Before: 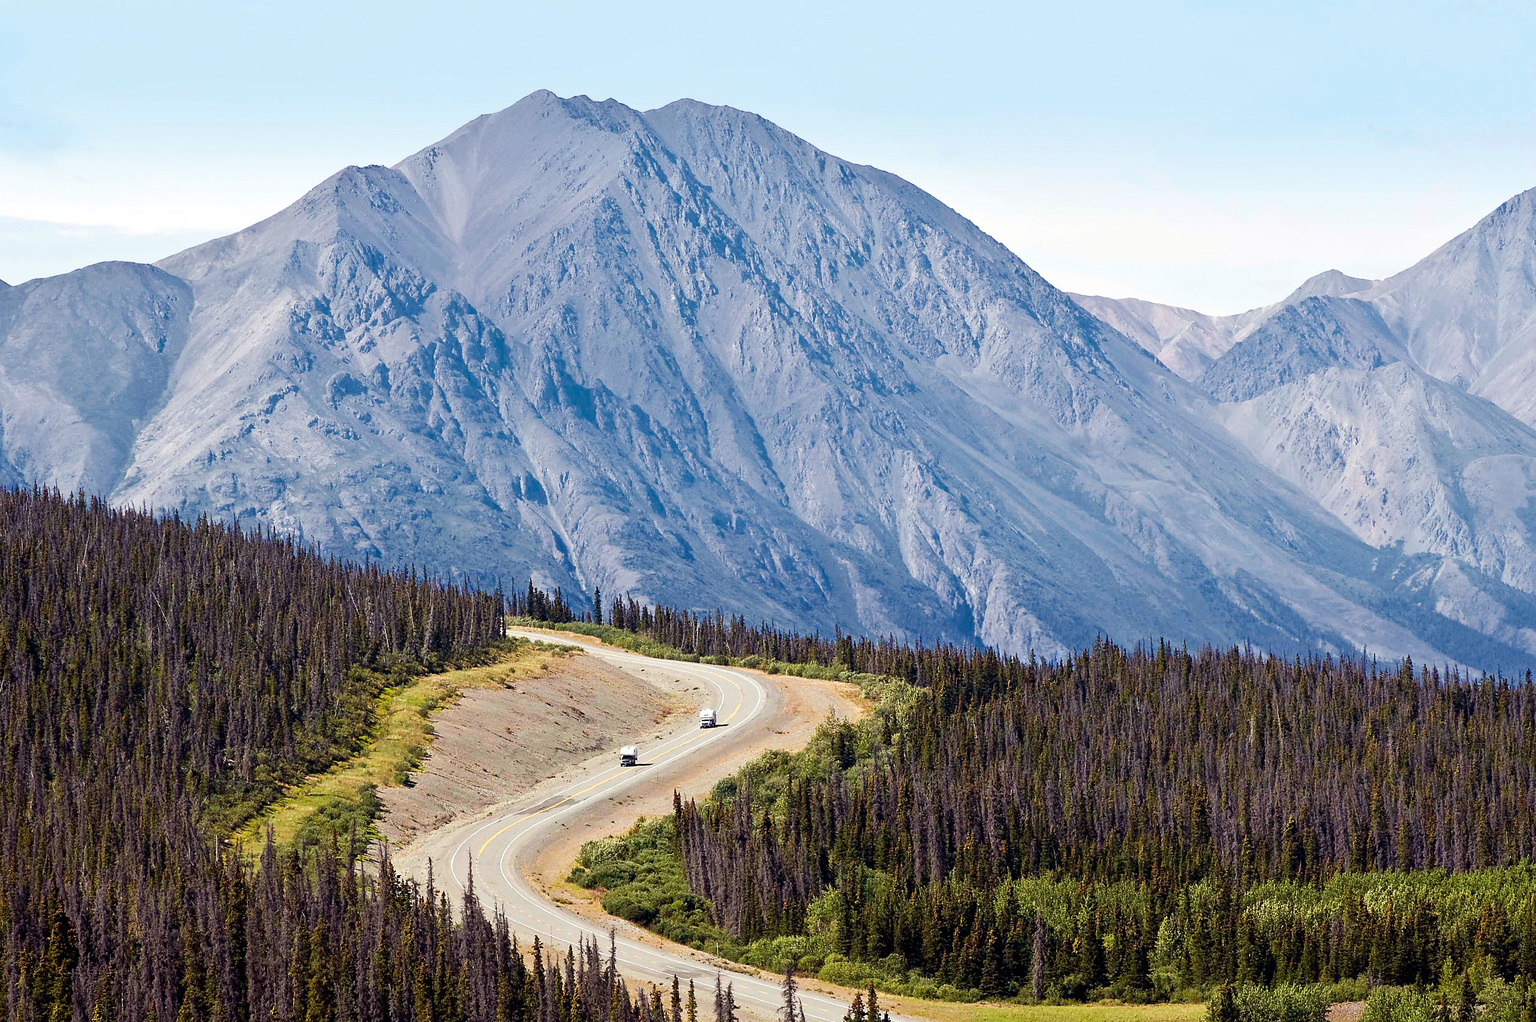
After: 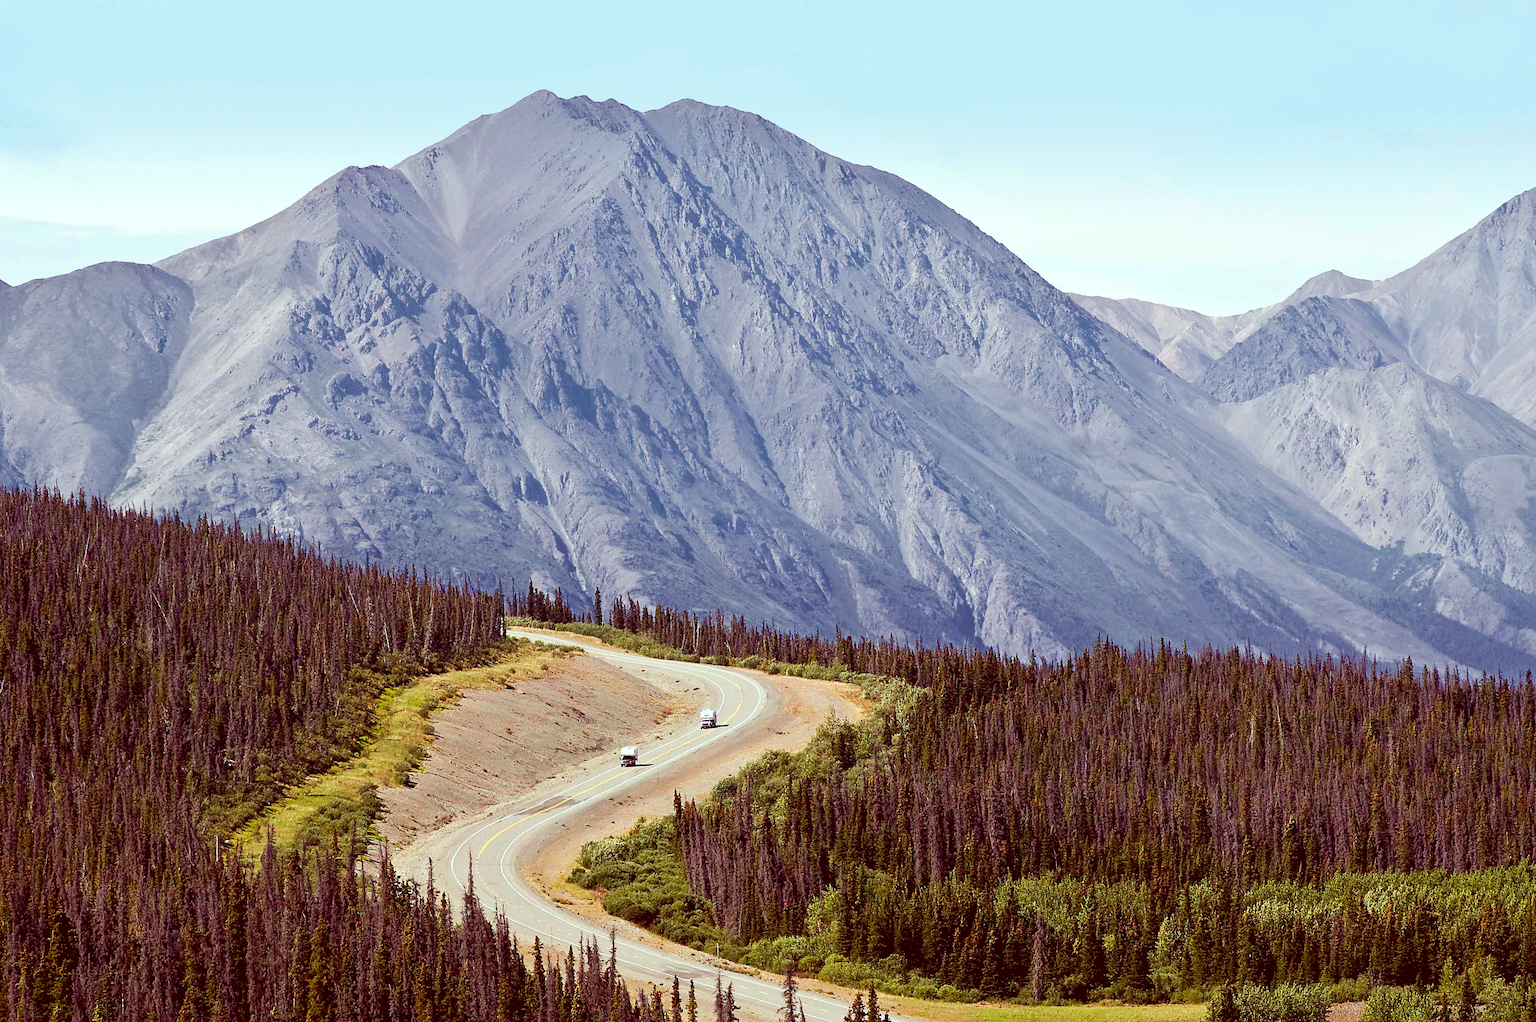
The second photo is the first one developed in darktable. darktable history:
color correction: highlights a* -7.09, highlights b* -0.164, shadows a* 20.29, shadows b* 12.51
